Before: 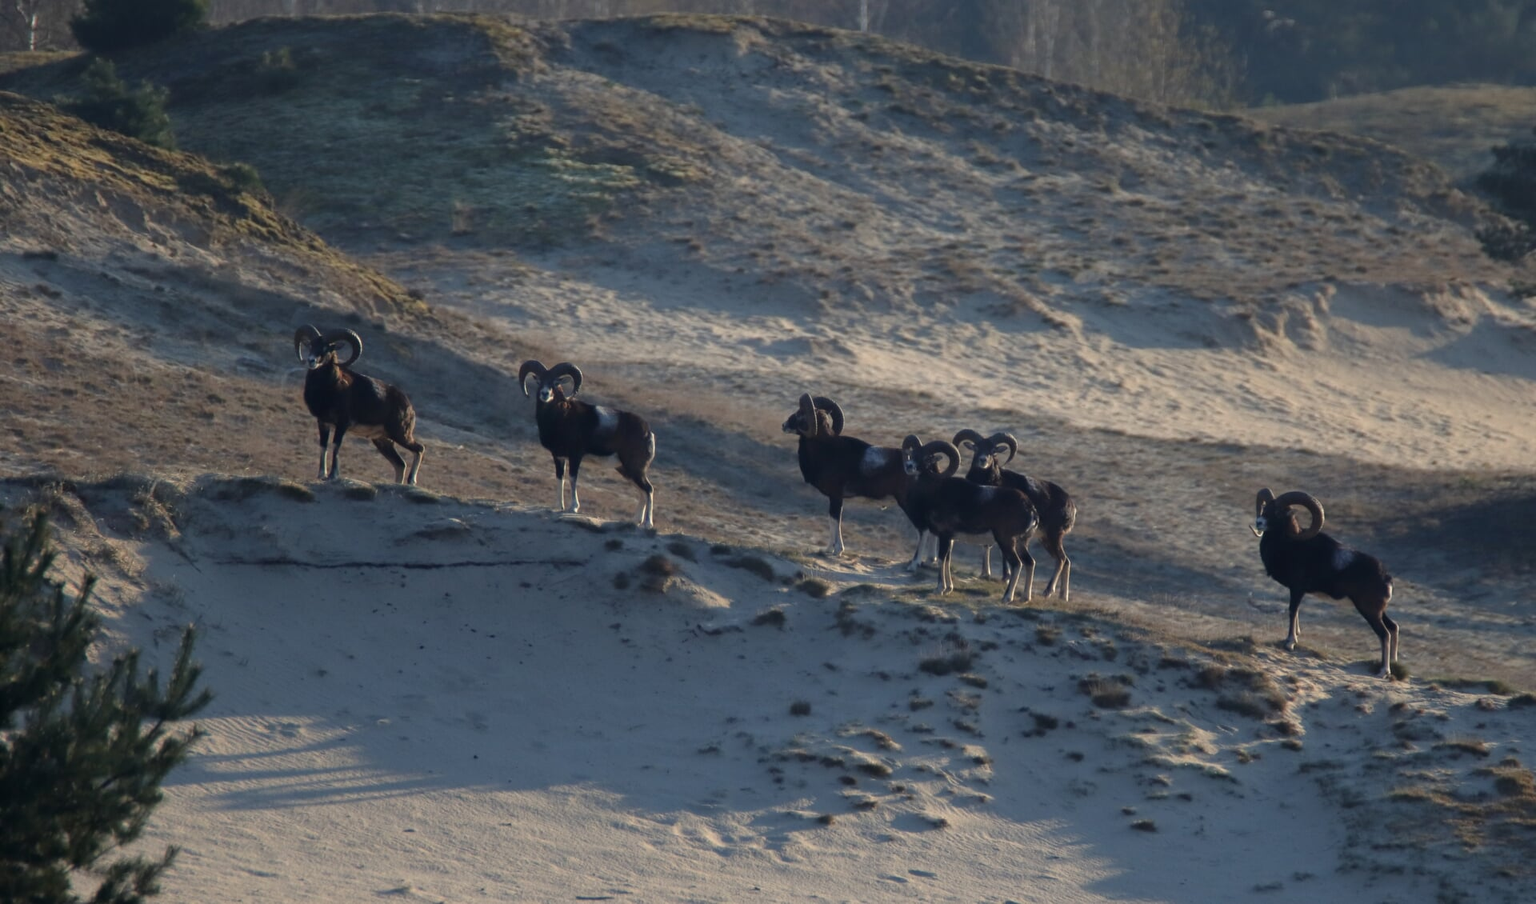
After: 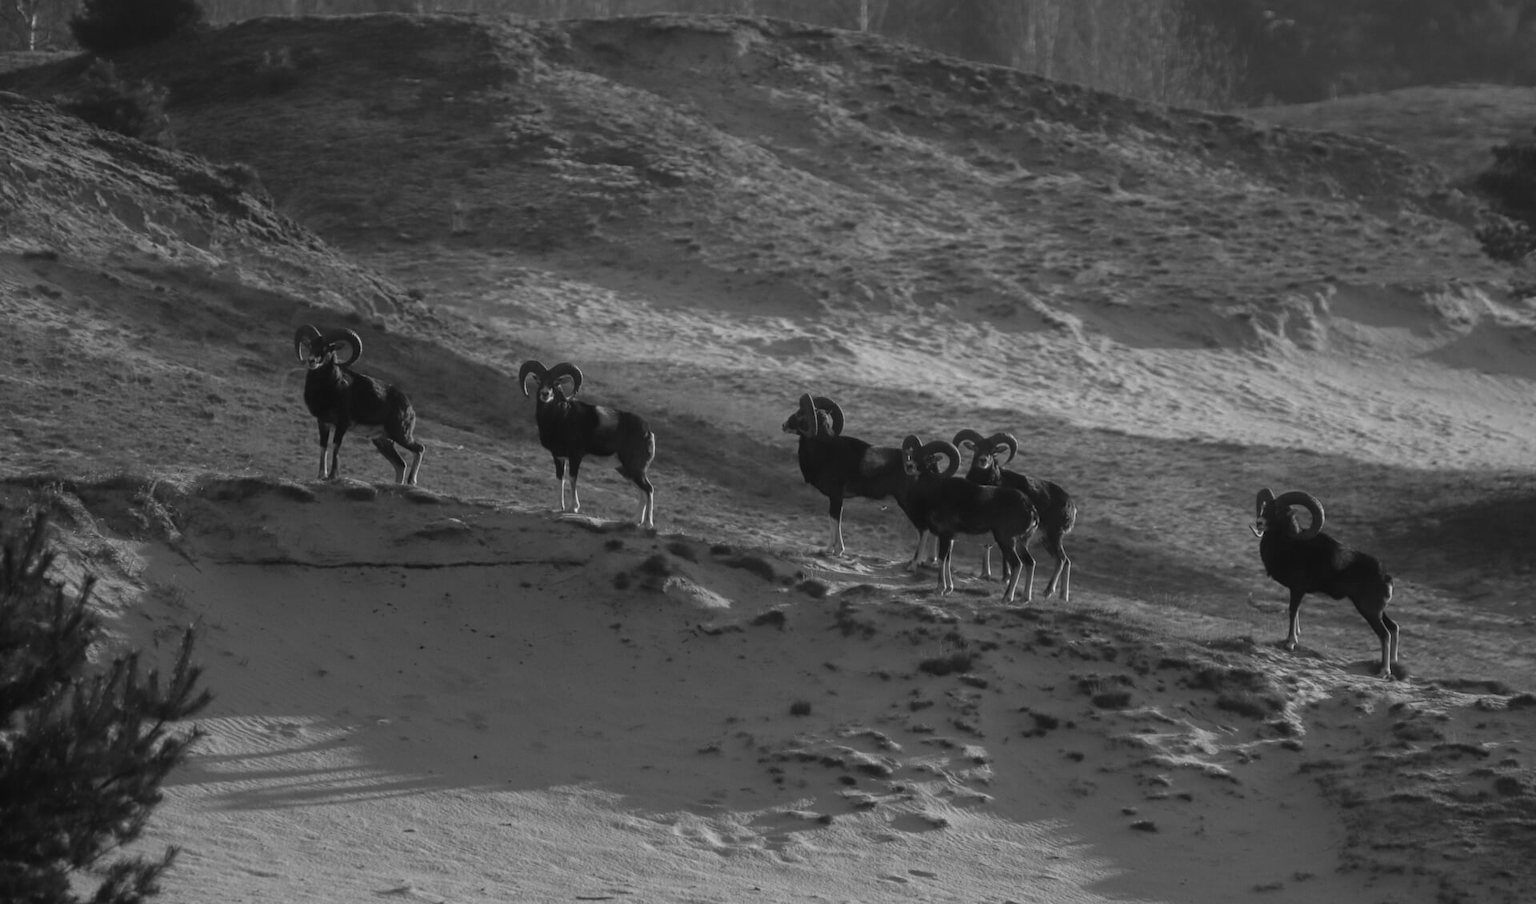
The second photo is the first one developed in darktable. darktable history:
color correction: highlights a* -5.94, highlights b* 9.48, shadows a* 10.12, shadows b* 23.94
local contrast: on, module defaults
monochrome: a 0, b 0, size 0.5, highlights 0.57
contrast brightness saturation: contrast -0.08, brightness -0.04, saturation -0.11
contrast equalizer: y [[0.5, 0.488, 0.462, 0.461, 0.491, 0.5], [0.5 ×6], [0.5 ×6], [0 ×6], [0 ×6]]
